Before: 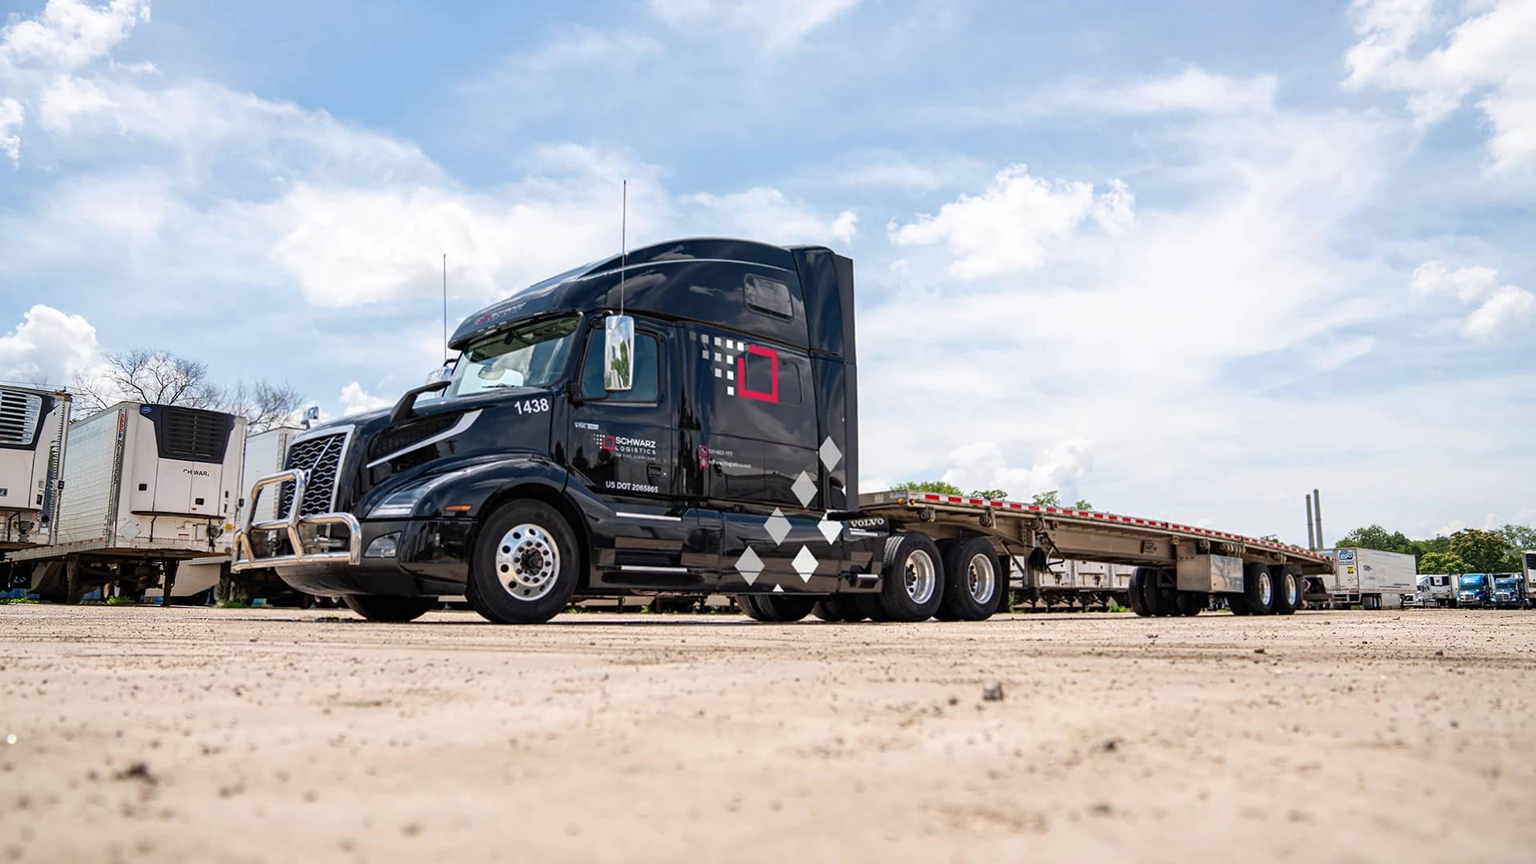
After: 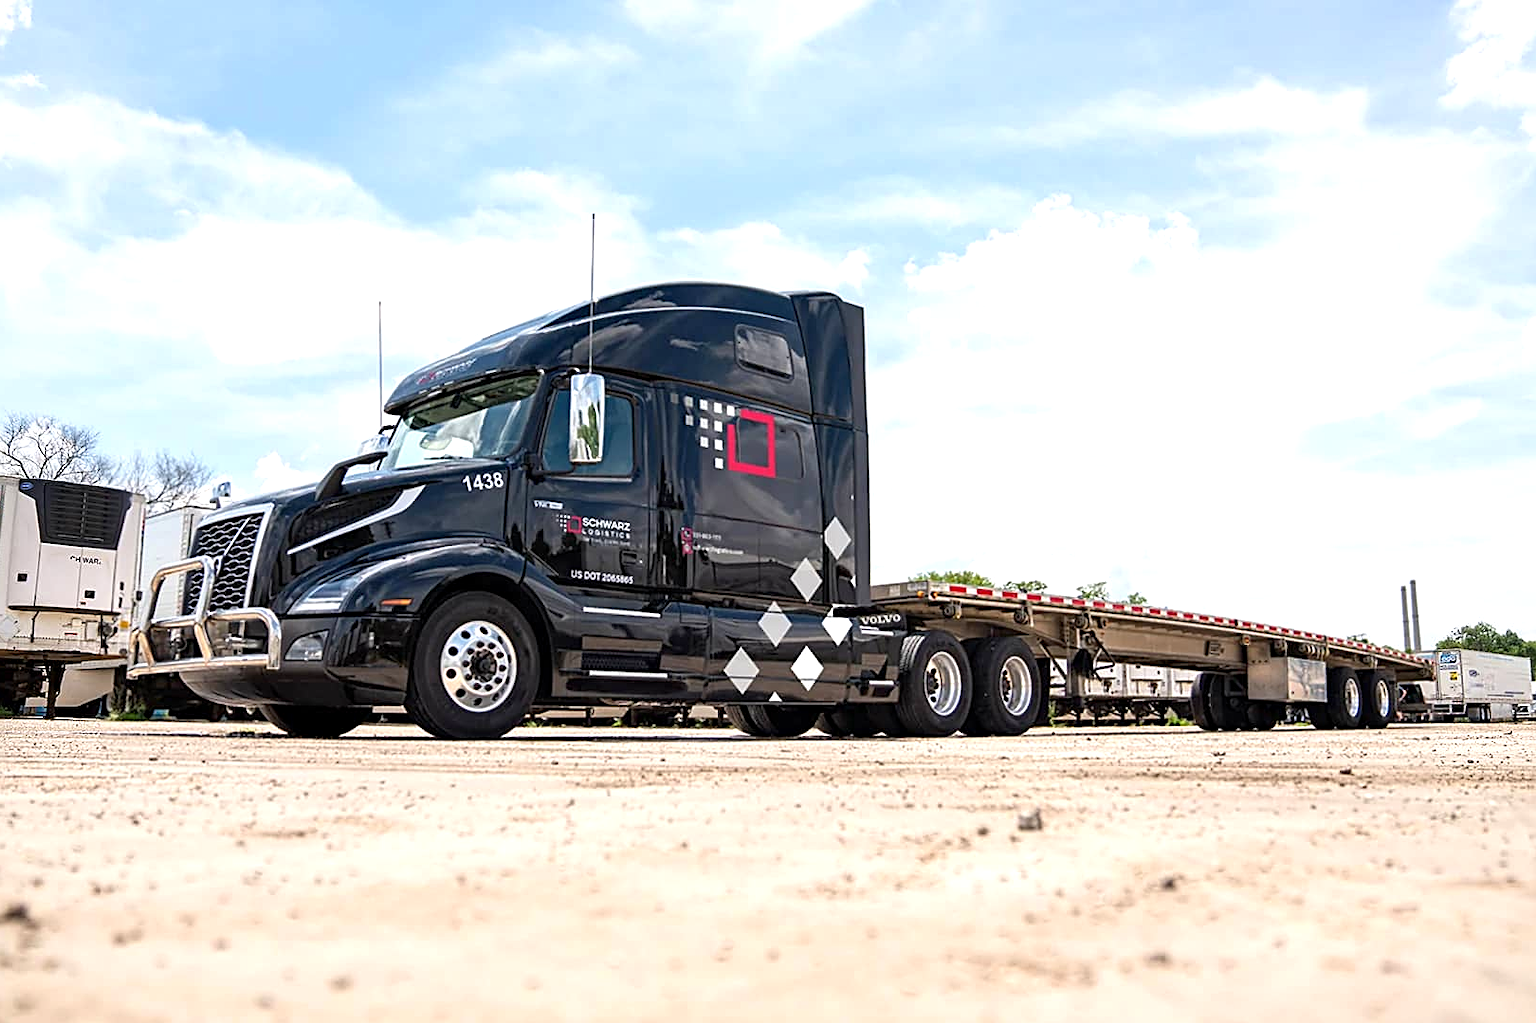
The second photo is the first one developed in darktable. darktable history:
exposure: black level correction 0.001, exposure 0.5 EV, compensate highlight preservation false
crop: left 8.081%, right 7.503%
sharpen: on, module defaults
